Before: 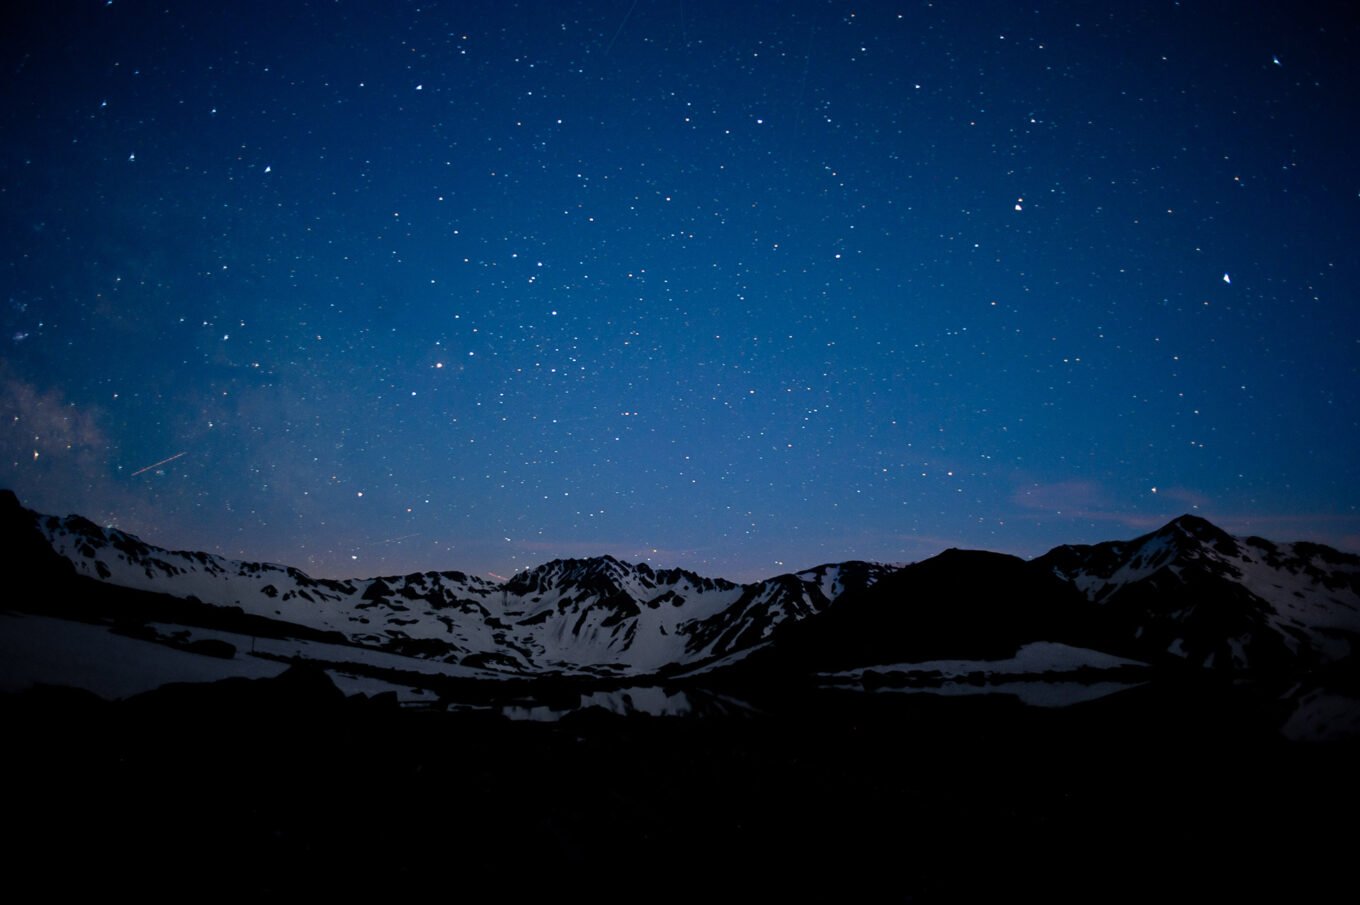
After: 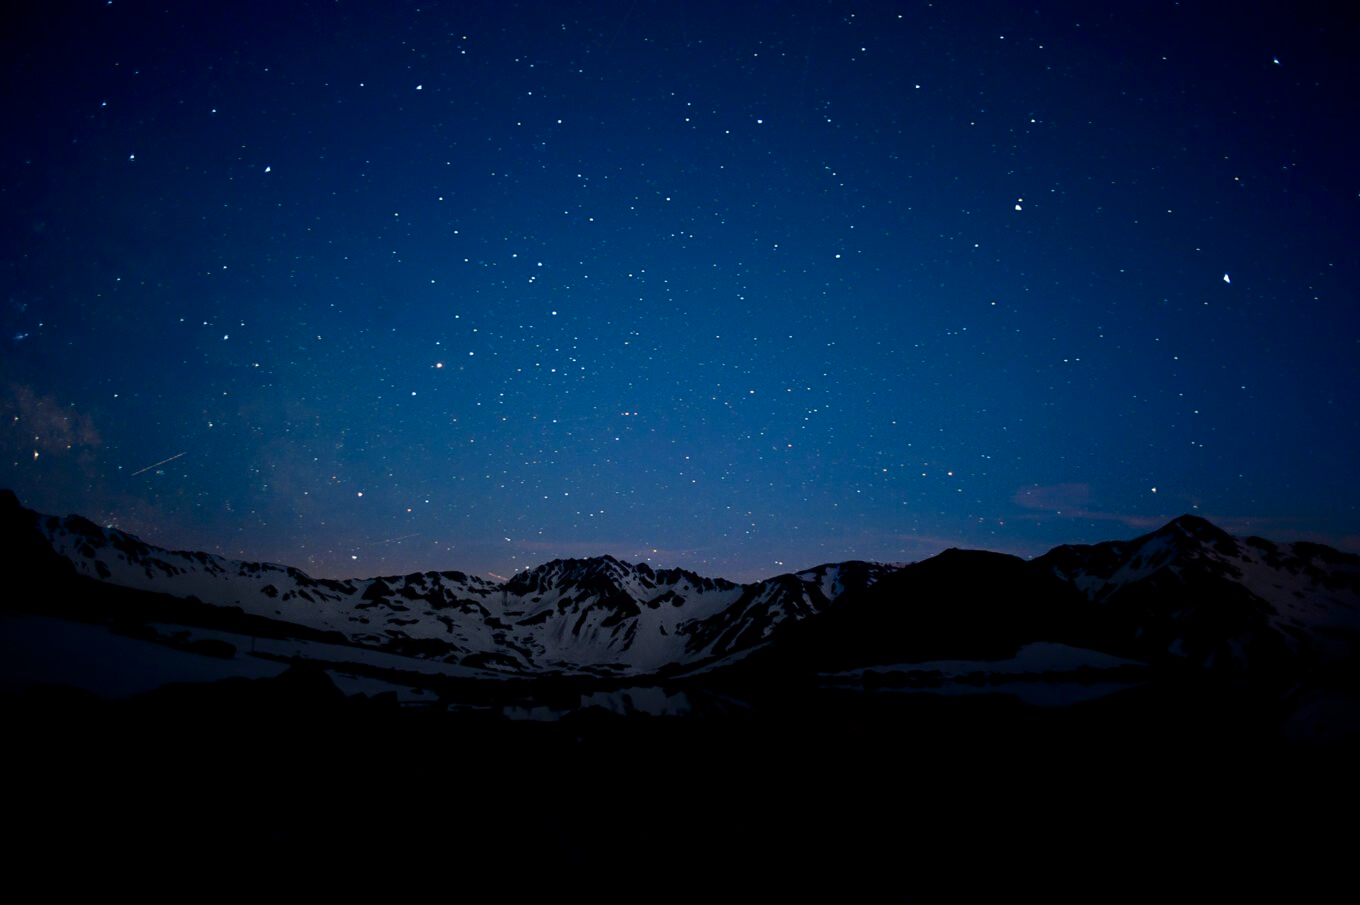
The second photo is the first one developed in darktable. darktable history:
shadows and highlights: shadows -63.29, white point adjustment -5.38, highlights 60.1
